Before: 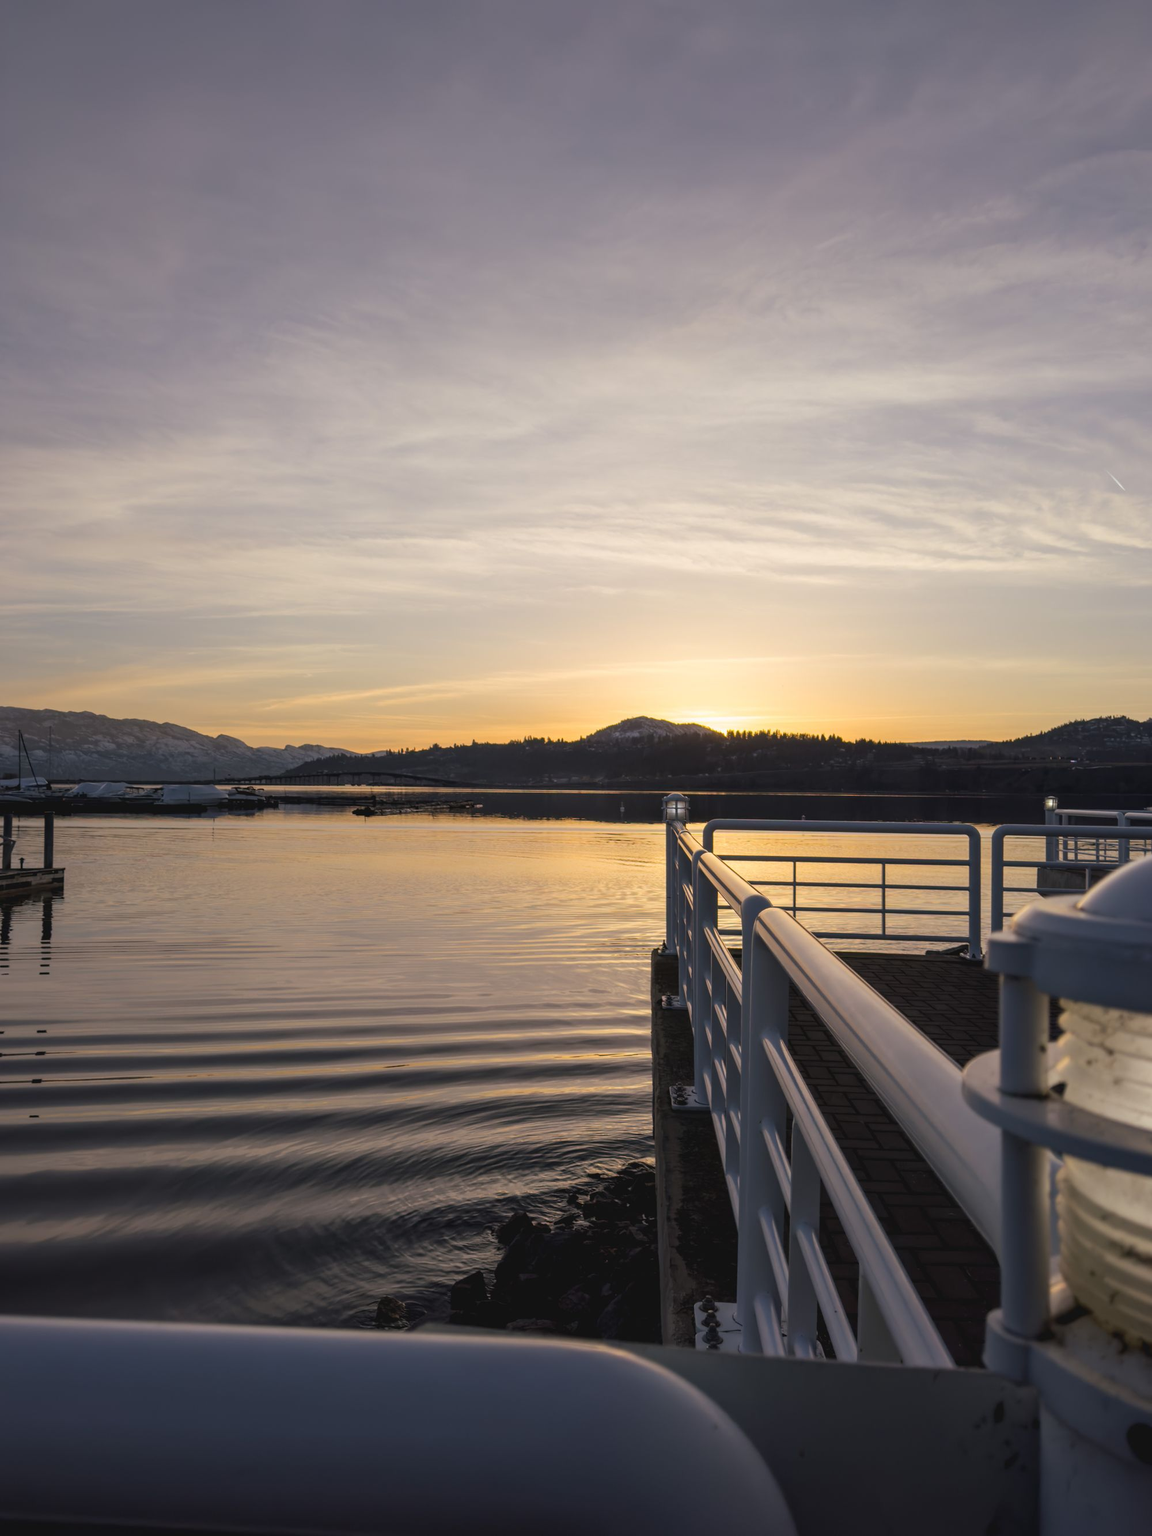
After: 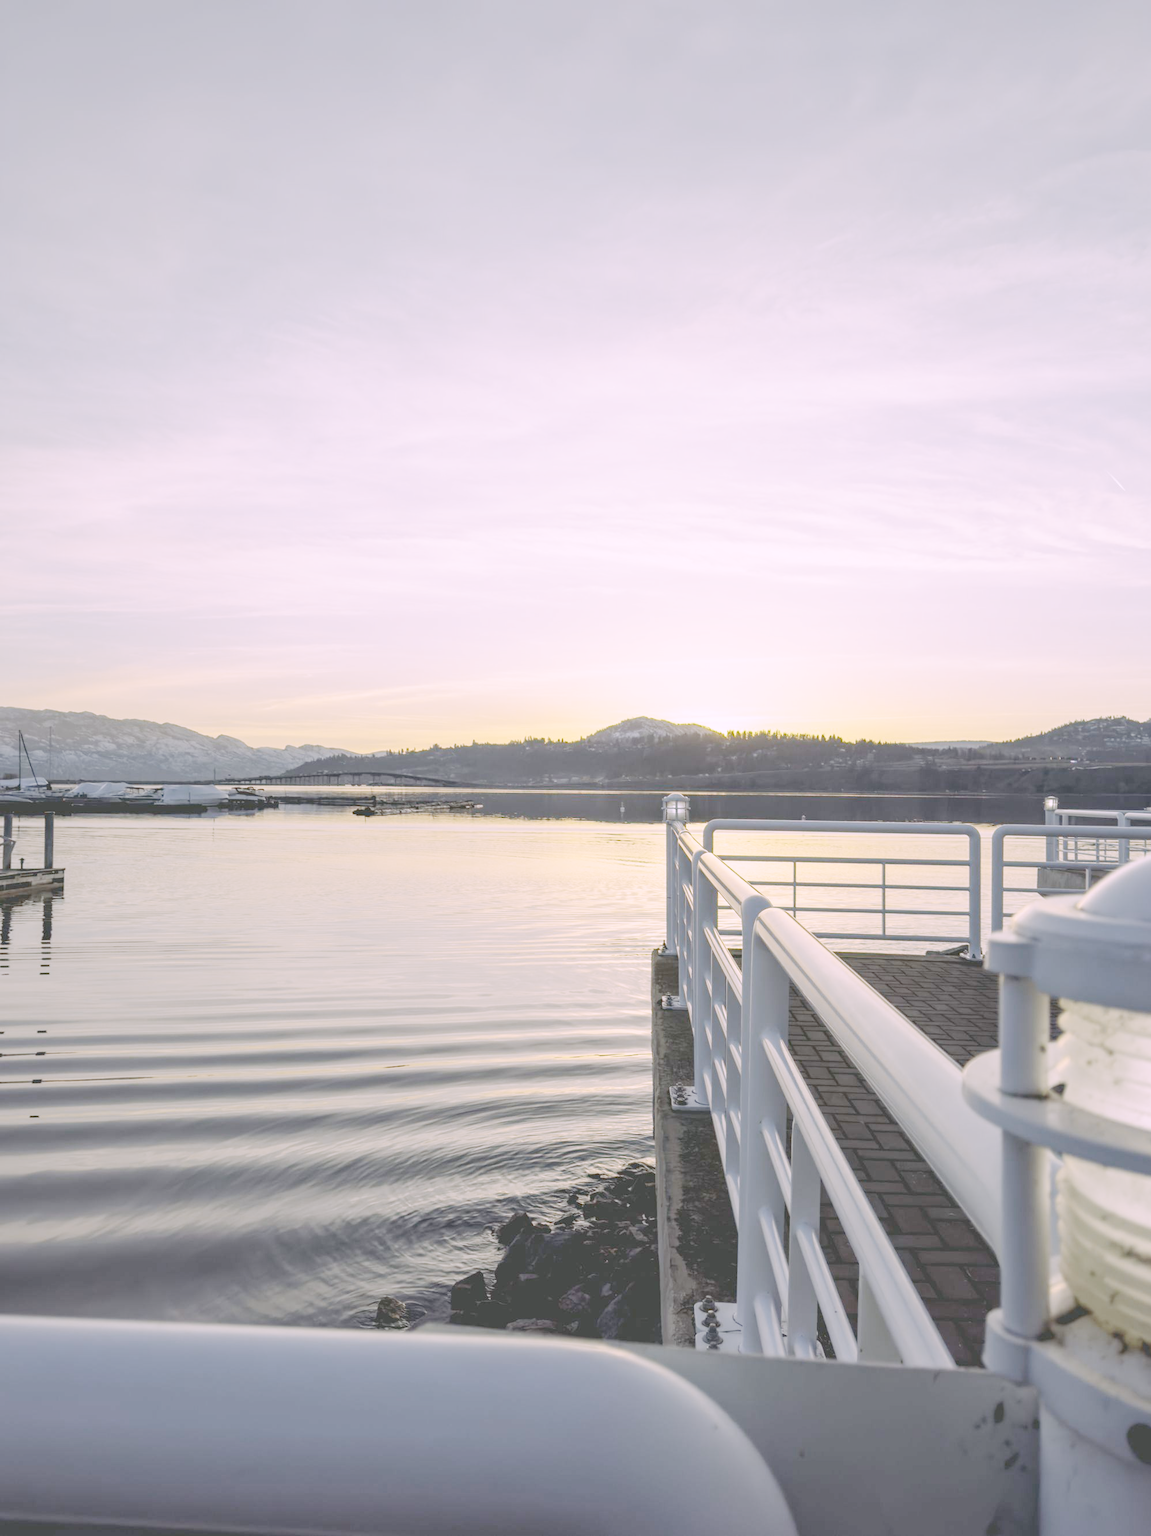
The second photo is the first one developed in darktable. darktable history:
tone curve: curves: ch0 [(0, 0) (0.003, 0.004) (0.011, 0.006) (0.025, 0.011) (0.044, 0.017) (0.069, 0.029) (0.1, 0.047) (0.136, 0.07) (0.177, 0.121) (0.224, 0.182) (0.277, 0.257) (0.335, 0.342) (0.399, 0.432) (0.468, 0.526) (0.543, 0.621) (0.623, 0.711) (0.709, 0.792) (0.801, 0.87) (0.898, 0.951) (1, 1)], preserve colors none
color look up table: target L [91.14, 82.67, 84.98, 84.88, 77.5, 45.69, 69.1, 68.68, 65.17, 38.47, 44.39, 42.09, 34.52, 5.992, 200.42, 84.86, 64.3, 62.23, 61.03, 61.71, 52, 37.24, 36.93, 23.33, 88.7, 83.92, 81.07, 79.38, 76.5, 73.86, 66.32, 63.17, 50.95, 55.53, 62.77, 53.21, 42.2, 35.73, 36.74, 31.77, 34.85, 15.02, 6.071, 79.96, 86.07, 75.65, 67.32, 48.74, 36.14], target a [9.482, -9.494, -3.875, -3.429, -46.06, -36.09, -36.33, -46.94, -10.93, -29.21, -35.3, -24.65, -20.81, -10.46, 0, 5.268, 10.62, 2.343, 47.11, 32.59, 49.27, 8.365, 34.72, 22.54, 5.124, 12.5, 25.52, 10.06, 36.31, -8.833, 59.38, 55.66, 11.38, 25.01, 10.65, 54.35, 38.95, 21.68, 4.862, 22.18, 43.58, 6.371, 0.046, -41.4, -10.86, -31.85, -35.11, -13.32, -1.069], target b [-16.36, 40.08, 9.623, 40.49, -6.634, 35.57, 36.21, 3.18, 14.58, 25.27, 31.55, 2.145, 29.35, 10.34, 0, 33.7, 48.58, 40.3, 24.37, 20.46, 18.27, 24.19, 24.09, 15.23, -20.81, -2.286, -24.98, -32.88, -33.87, -40.56, -44.37, -15.78, -22.24, -41.25, -53.02, -53.52, -13.6, -4.253, -31.68, -54.33, -73.66, -20.42, -2.436, -9.531, -19.92, -40.65, -17.41, -29.07, -0.177], num patches 49
